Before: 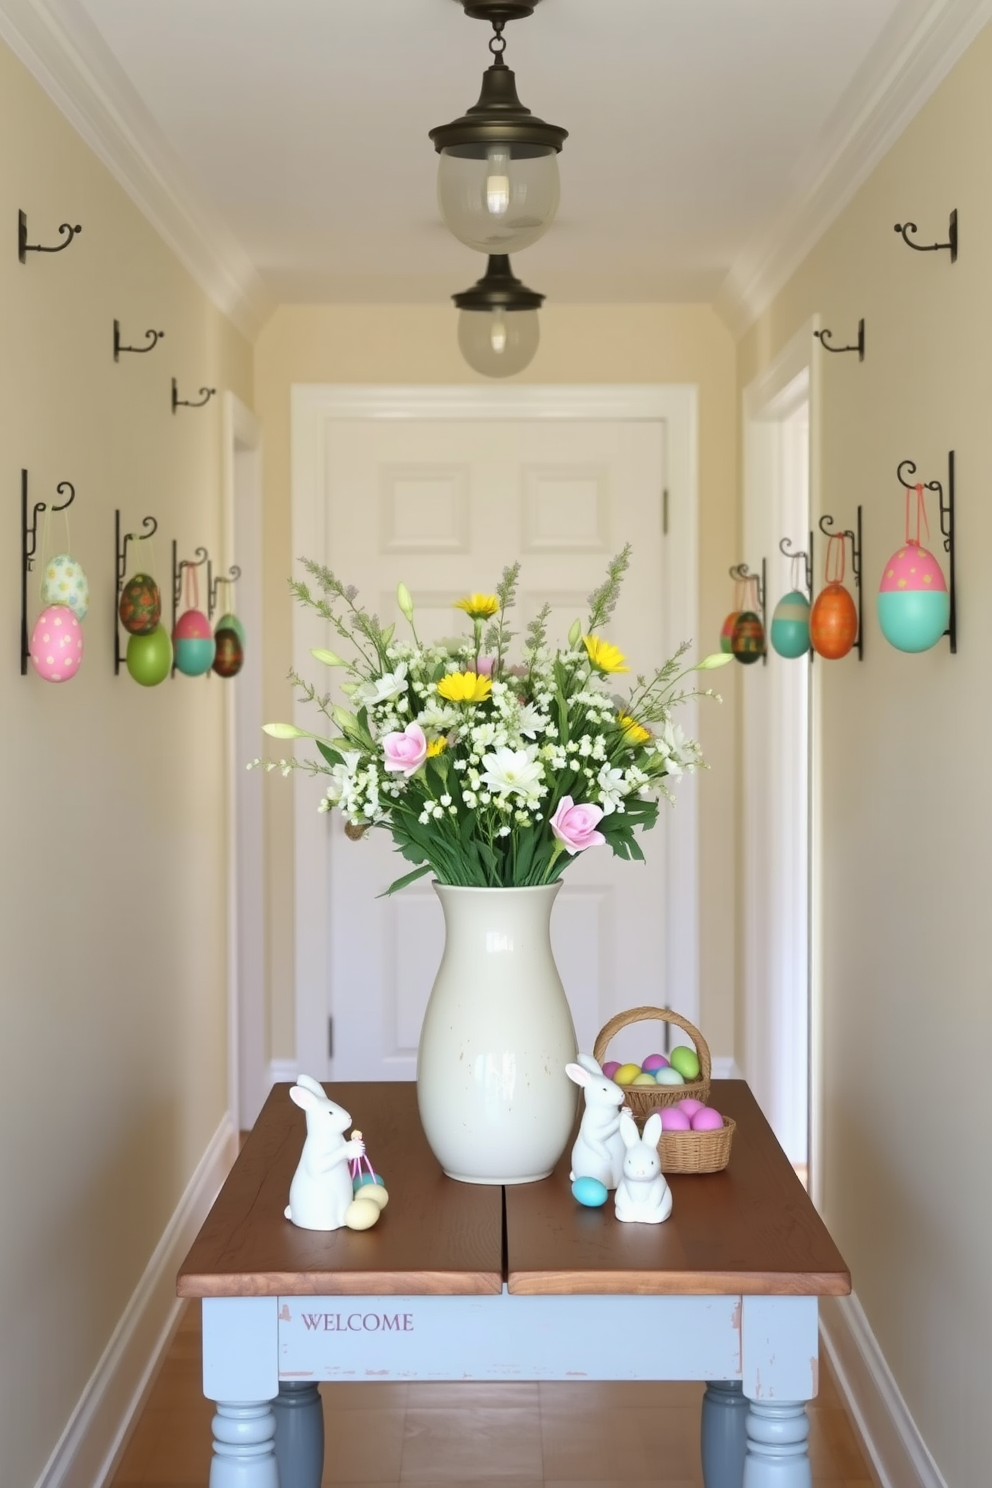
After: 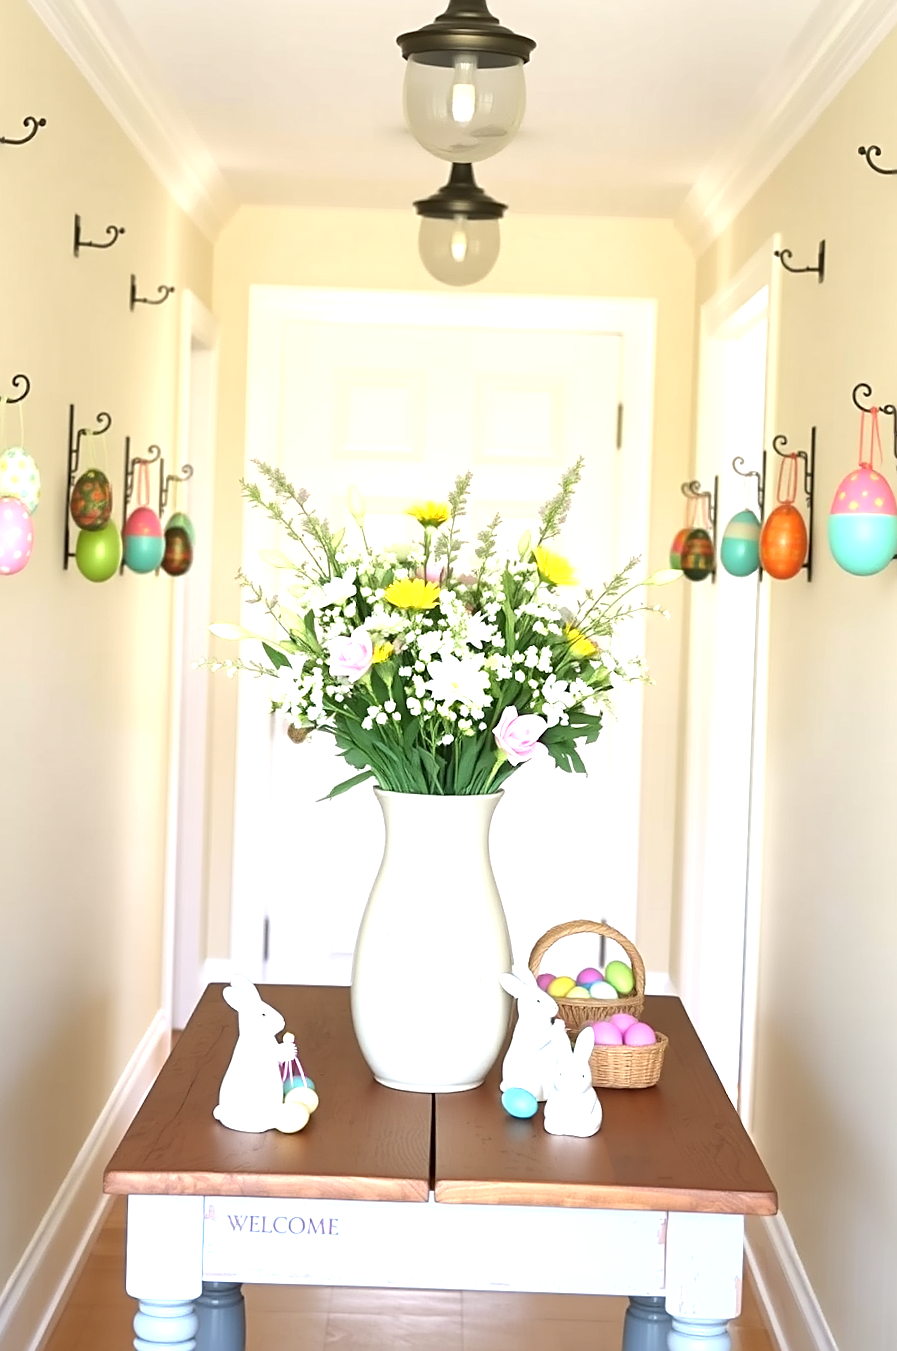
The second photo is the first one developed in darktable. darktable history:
crop and rotate: angle -2.04°, left 3.147%, top 3.876%, right 1.644%, bottom 0.501%
sharpen: on, module defaults
local contrast: mode bilateral grid, contrast 21, coarseness 50, detail 119%, midtone range 0.2
exposure: black level correction 0.002, exposure 1 EV, compensate highlight preservation false
